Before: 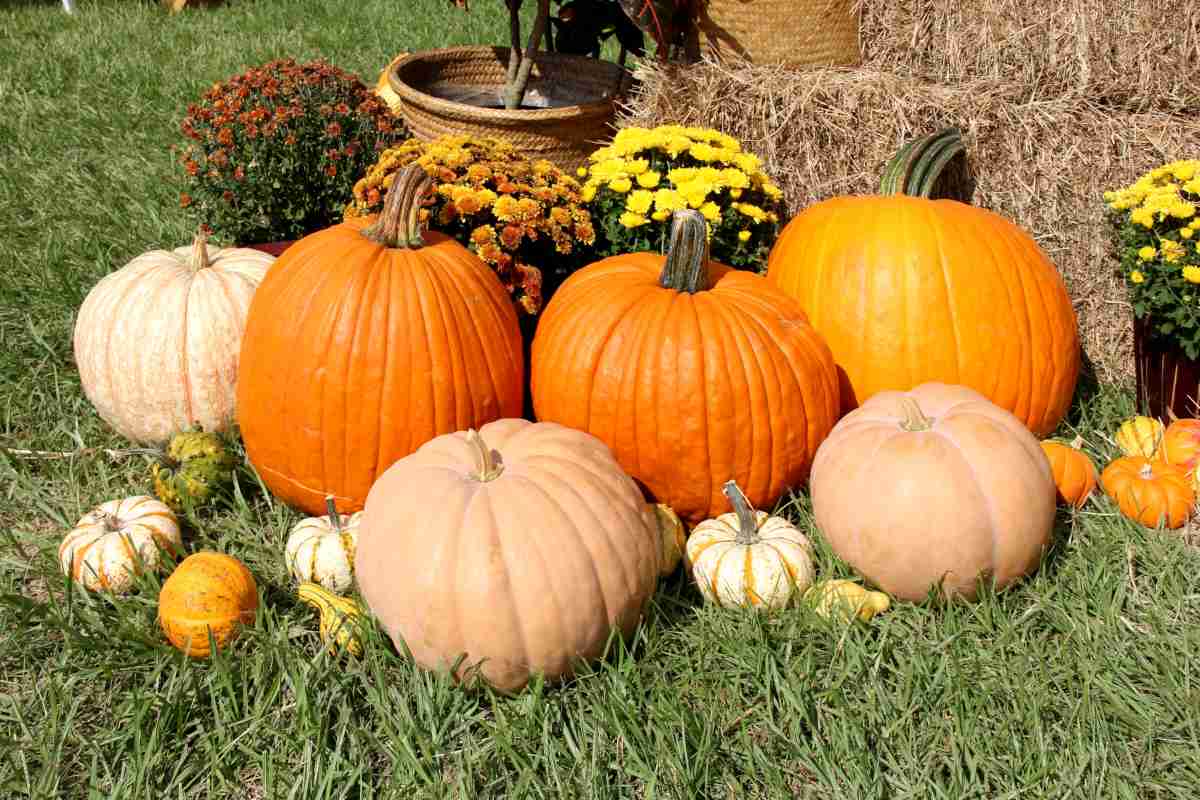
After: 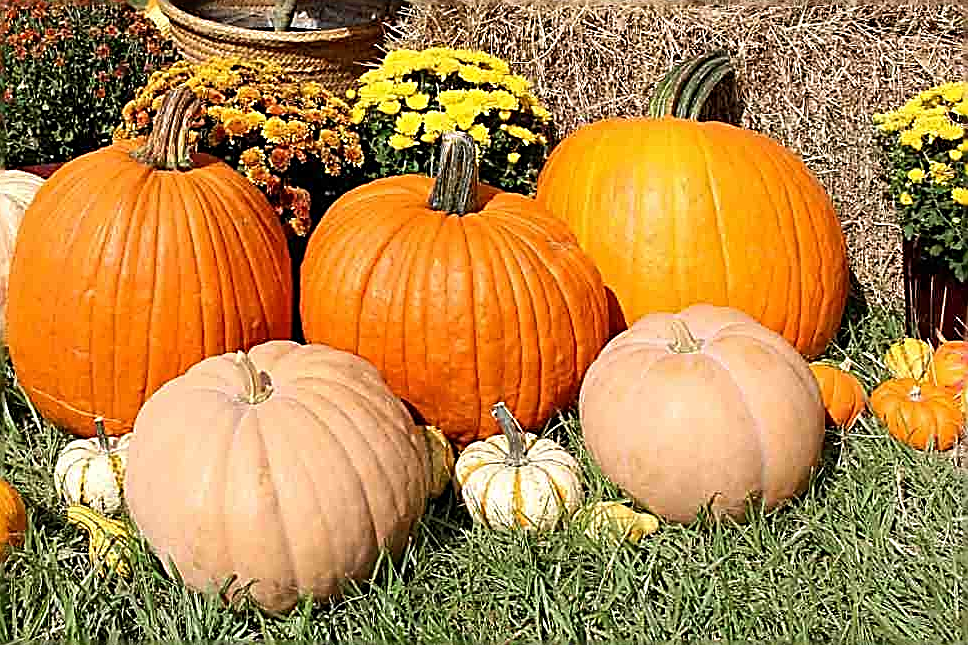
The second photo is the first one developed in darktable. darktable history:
crop: left 19.257%, top 9.795%, right 0.001%, bottom 9.567%
sharpen: amount 1.869
